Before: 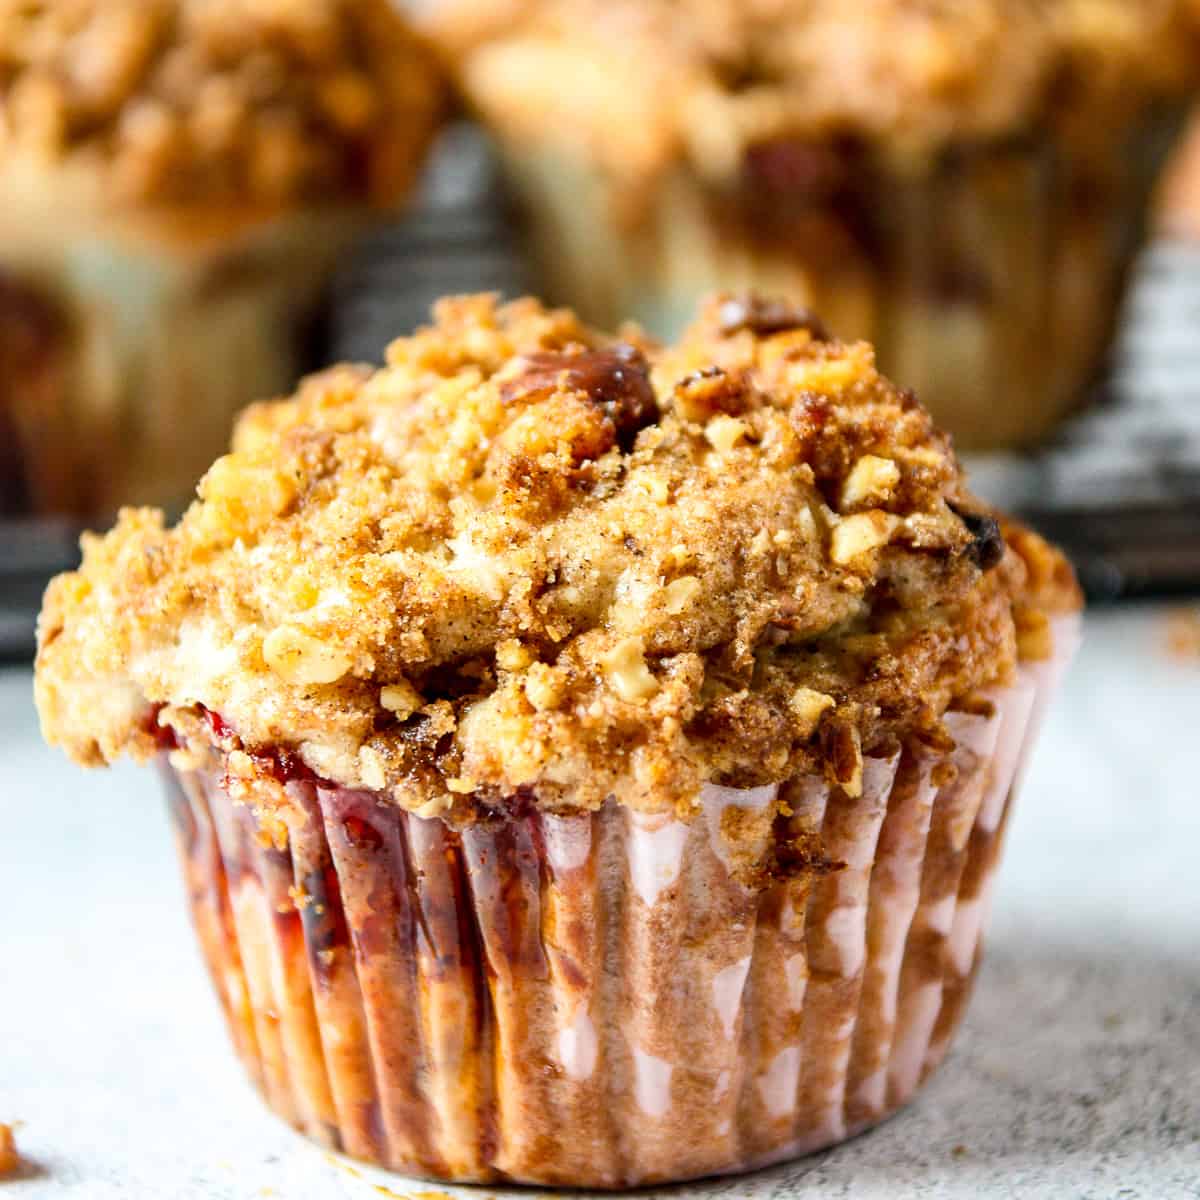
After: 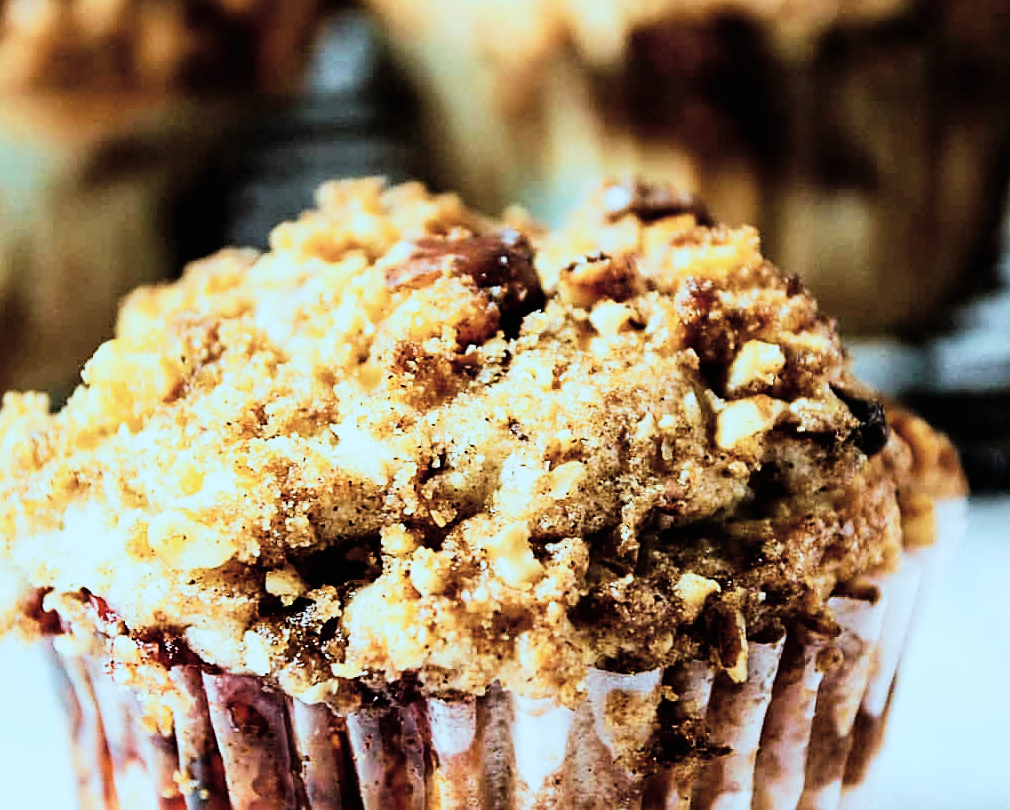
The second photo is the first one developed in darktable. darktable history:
crop and rotate: left 9.635%, top 9.63%, right 6.163%, bottom 22.856%
exposure: black level correction 0.002, compensate highlight preservation false
filmic rgb: black relative exposure -5.14 EV, white relative exposure 3.99 EV, hardness 2.88, contrast 1.3, highlights saturation mix -29.56%, contrast in shadows safe
velvia: on, module defaults
tone equalizer: mask exposure compensation -0.486 EV
color correction: highlights a* -12.77, highlights b* -17.36, saturation 0.699
tone curve: curves: ch0 [(0, 0) (0.003, 0.008) (0.011, 0.008) (0.025, 0.011) (0.044, 0.017) (0.069, 0.026) (0.1, 0.039) (0.136, 0.054) (0.177, 0.093) (0.224, 0.15) (0.277, 0.21) (0.335, 0.285) (0.399, 0.366) (0.468, 0.462) (0.543, 0.564) (0.623, 0.679) (0.709, 0.79) (0.801, 0.883) (0.898, 0.95) (1, 1)], preserve colors none
sharpen: on, module defaults
